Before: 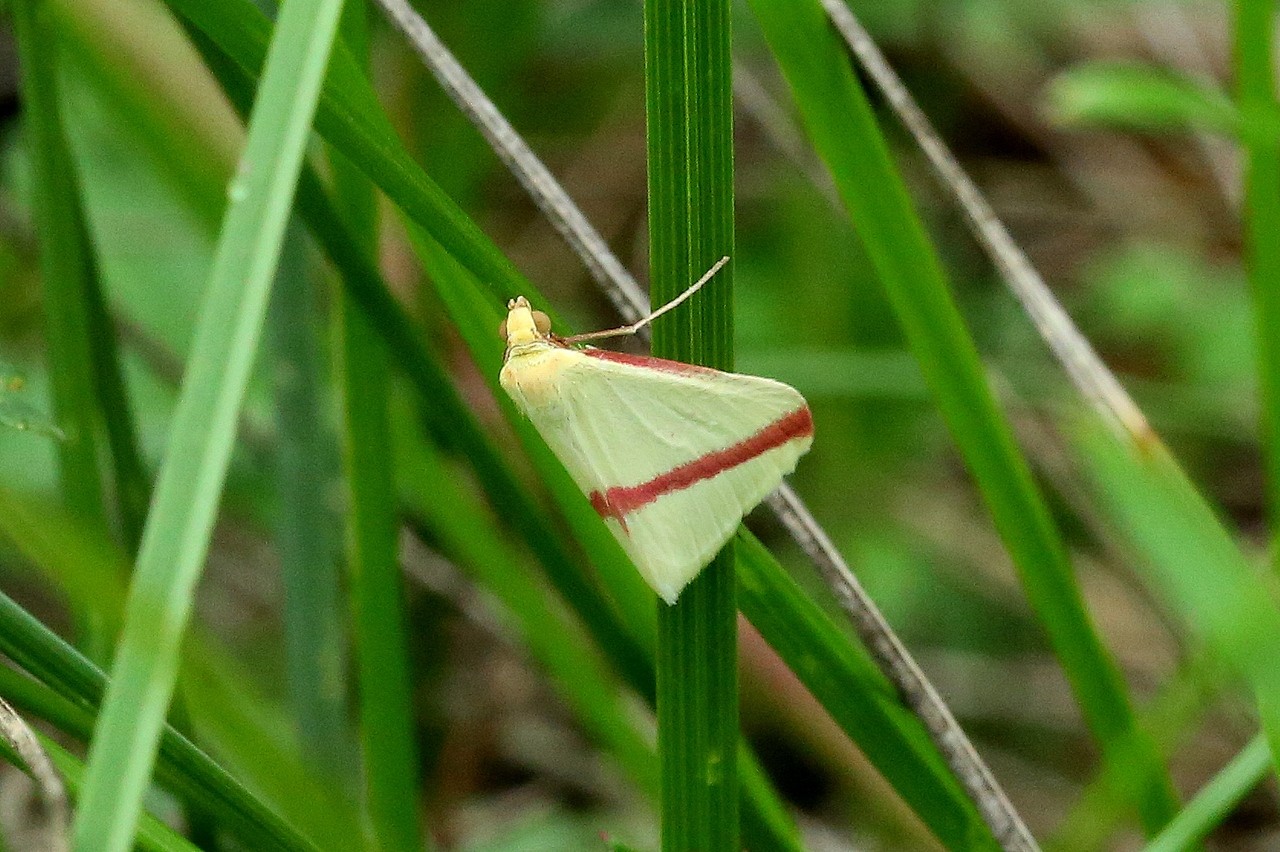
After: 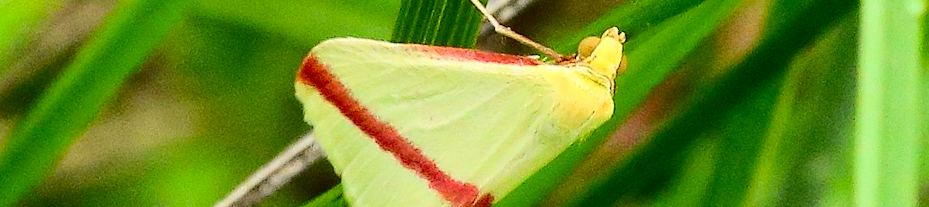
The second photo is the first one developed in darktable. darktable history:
crop and rotate: angle 16.12°, top 30.835%, bottom 35.653%
tone curve: curves: ch0 [(0, 0.023) (0.103, 0.087) (0.295, 0.297) (0.445, 0.531) (0.553, 0.665) (0.735, 0.843) (0.994, 1)]; ch1 [(0, 0) (0.414, 0.395) (0.447, 0.447) (0.485, 0.495) (0.512, 0.523) (0.542, 0.581) (0.581, 0.632) (0.646, 0.715) (1, 1)]; ch2 [(0, 0) (0.369, 0.388) (0.449, 0.431) (0.478, 0.471) (0.516, 0.517) (0.579, 0.624) (0.674, 0.775) (1, 1)], color space Lab, independent channels, preserve colors none
